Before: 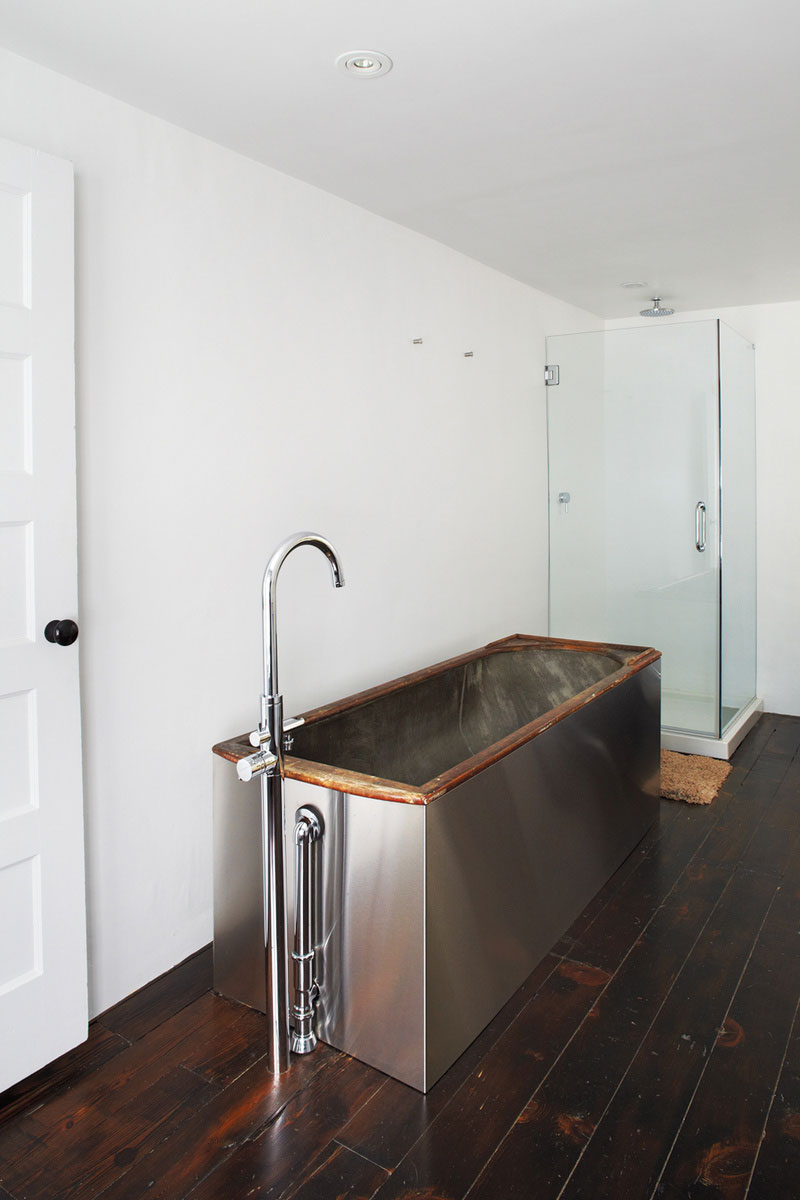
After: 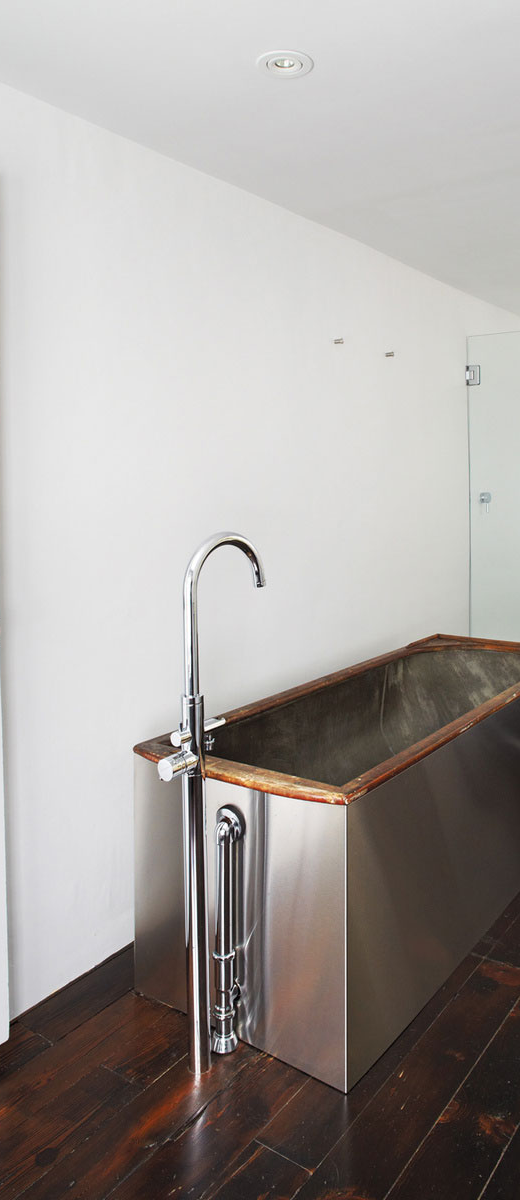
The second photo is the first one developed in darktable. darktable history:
crop and rotate: left 9.972%, right 25%
